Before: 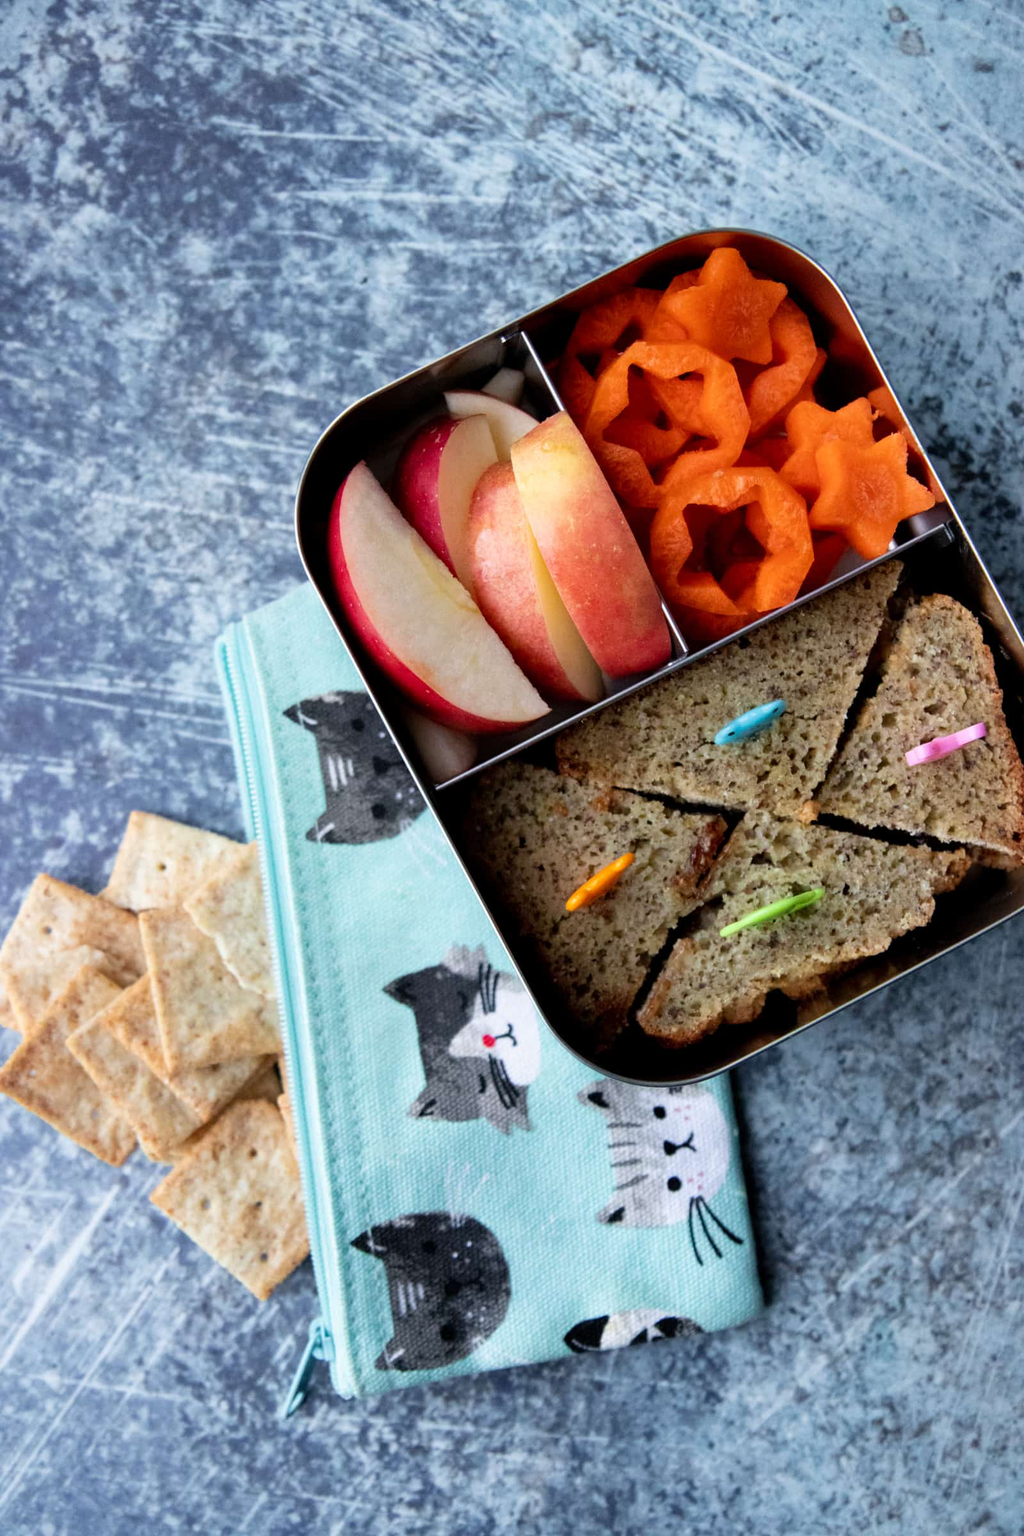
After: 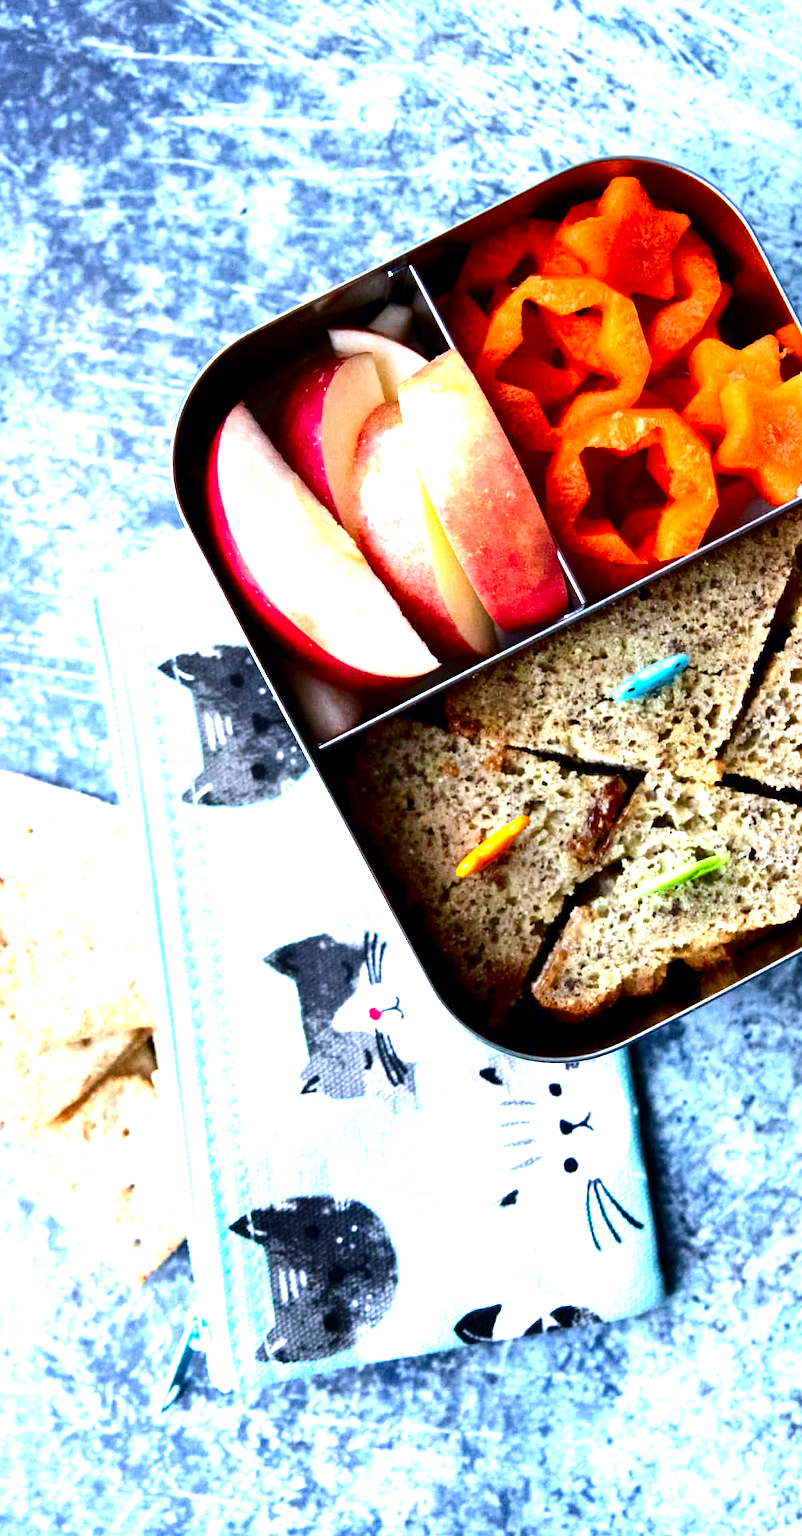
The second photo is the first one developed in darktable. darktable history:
tone equalizer: on, module defaults
white balance: red 0.954, blue 1.079
contrast brightness saturation: contrast 0.13, brightness -0.24, saturation 0.14
graduated density: on, module defaults
exposure: exposure 2 EV, compensate highlight preservation false
crop and rotate: left 13.15%, top 5.251%, right 12.609%
